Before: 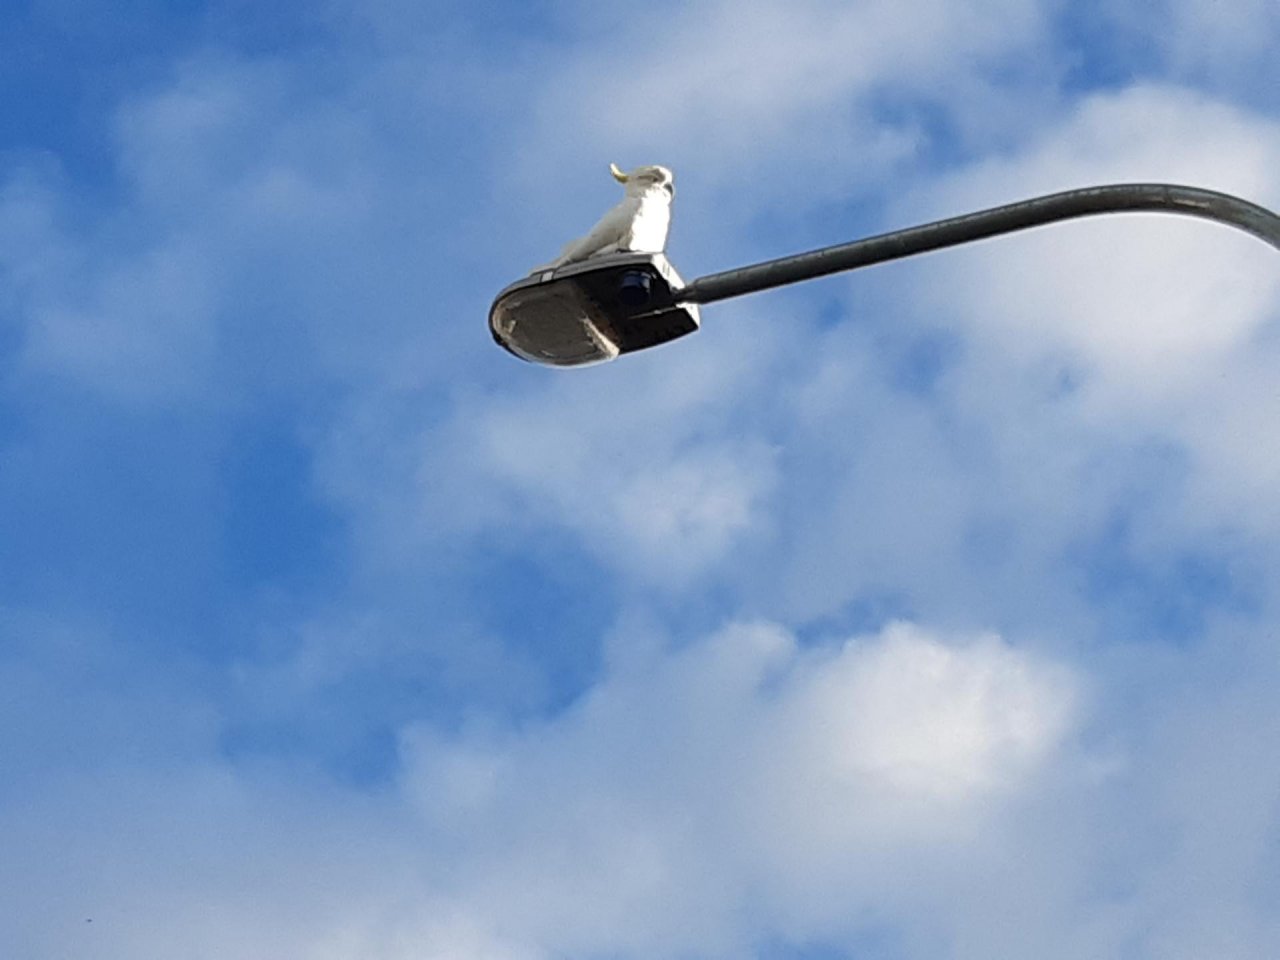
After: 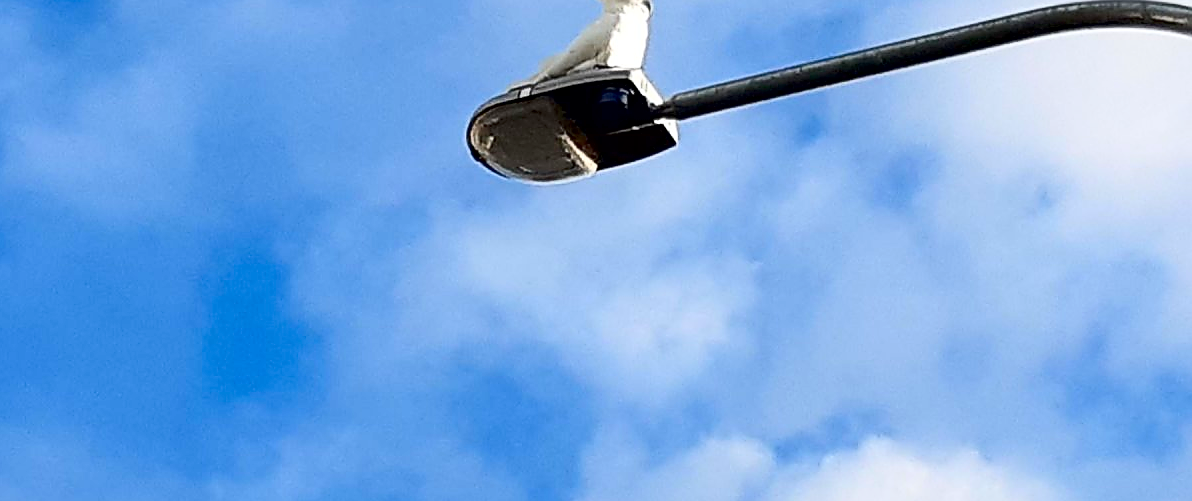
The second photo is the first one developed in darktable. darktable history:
exposure: black level correction 0.009, exposure 0.014 EV, compensate highlight preservation false
contrast brightness saturation: contrast 0.23, brightness 0.1, saturation 0.29
sharpen: radius 1.4, amount 1.25, threshold 0.7
crop: left 1.744%, top 19.225%, right 5.069%, bottom 28.357%
